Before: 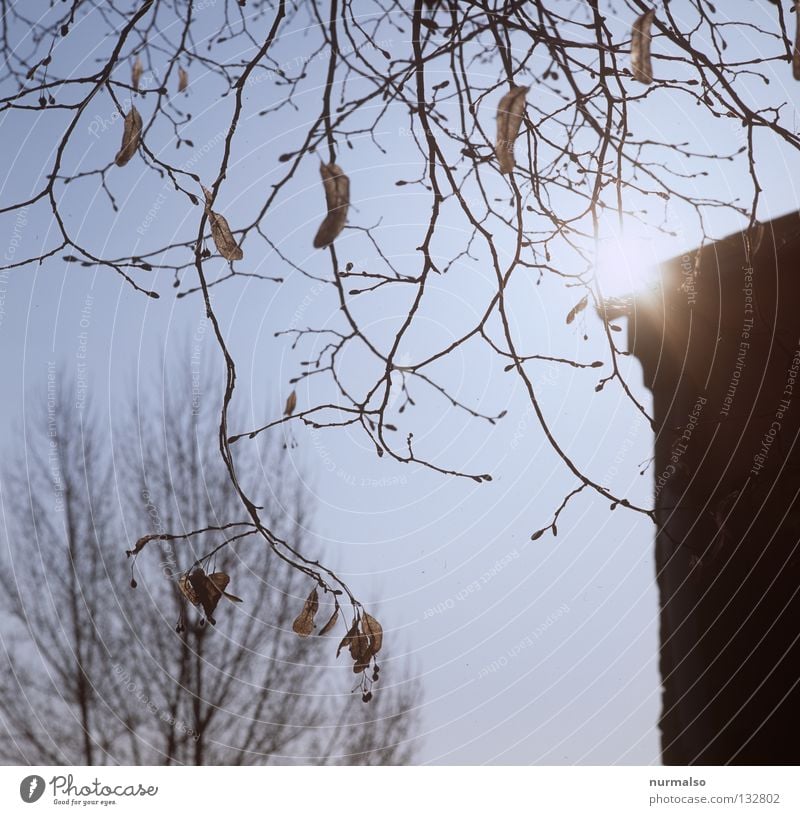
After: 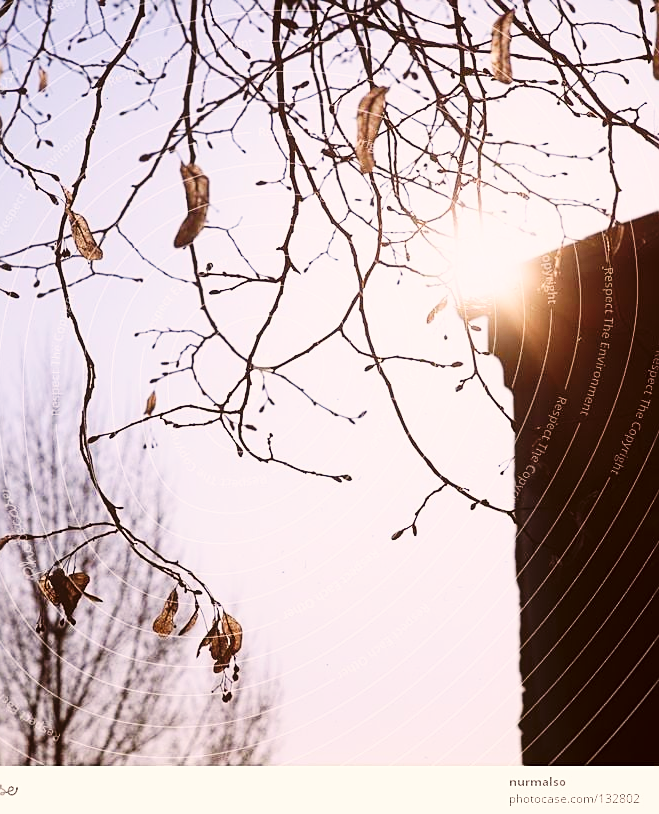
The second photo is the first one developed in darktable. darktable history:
exposure: exposure -0.014 EV, compensate highlight preservation false
crop: left 17.605%, bottom 0.023%
contrast equalizer: octaves 7, y [[0.5, 0.5, 0.472, 0.5, 0.5, 0.5], [0.5 ×6], [0.5 ×6], [0 ×6], [0 ×6]]
contrast brightness saturation: contrast 0.197, brightness 0.164, saturation 0.215
base curve: curves: ch0 [(0, 0) (0.036, 0.025) (0.121, 0.166) (0.206, 0.329) (0.605, 0.79) (1, 1)], preserve colors none
color correction: highlights a* 6.5, highlights b* 8.36, shadows a* 6.09, shadows b* 6.97, saturation 0.934
sharpen: on, module defaults
